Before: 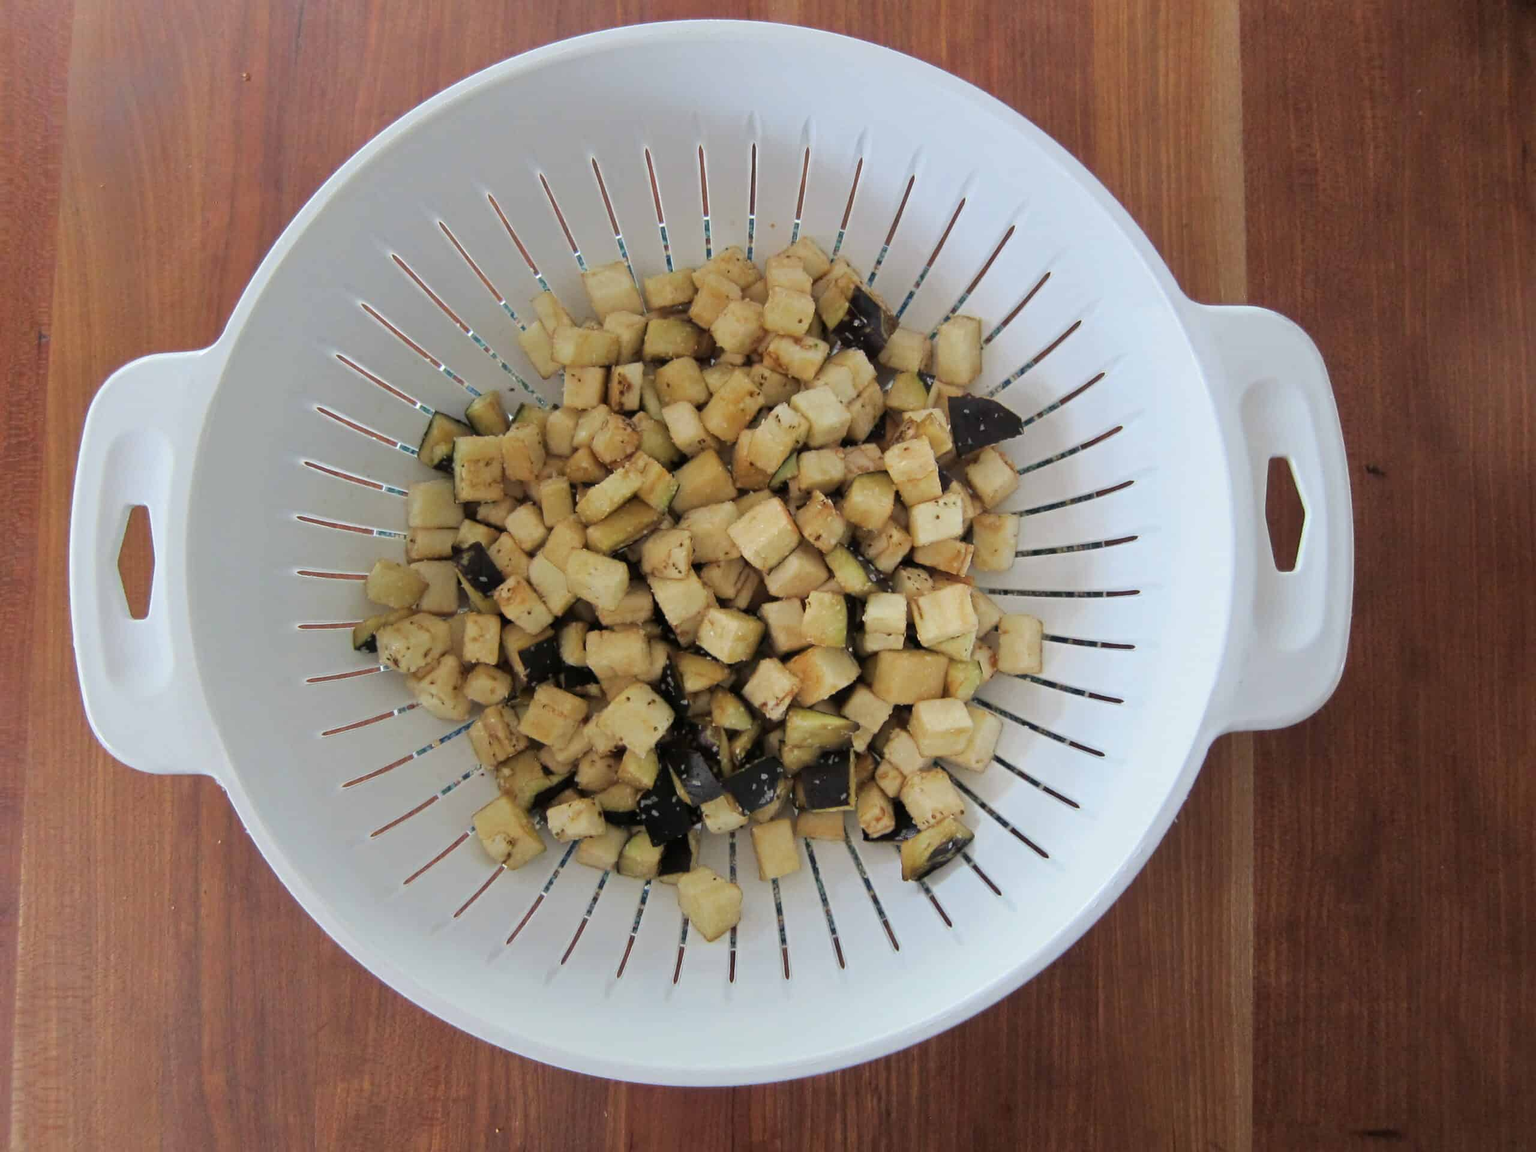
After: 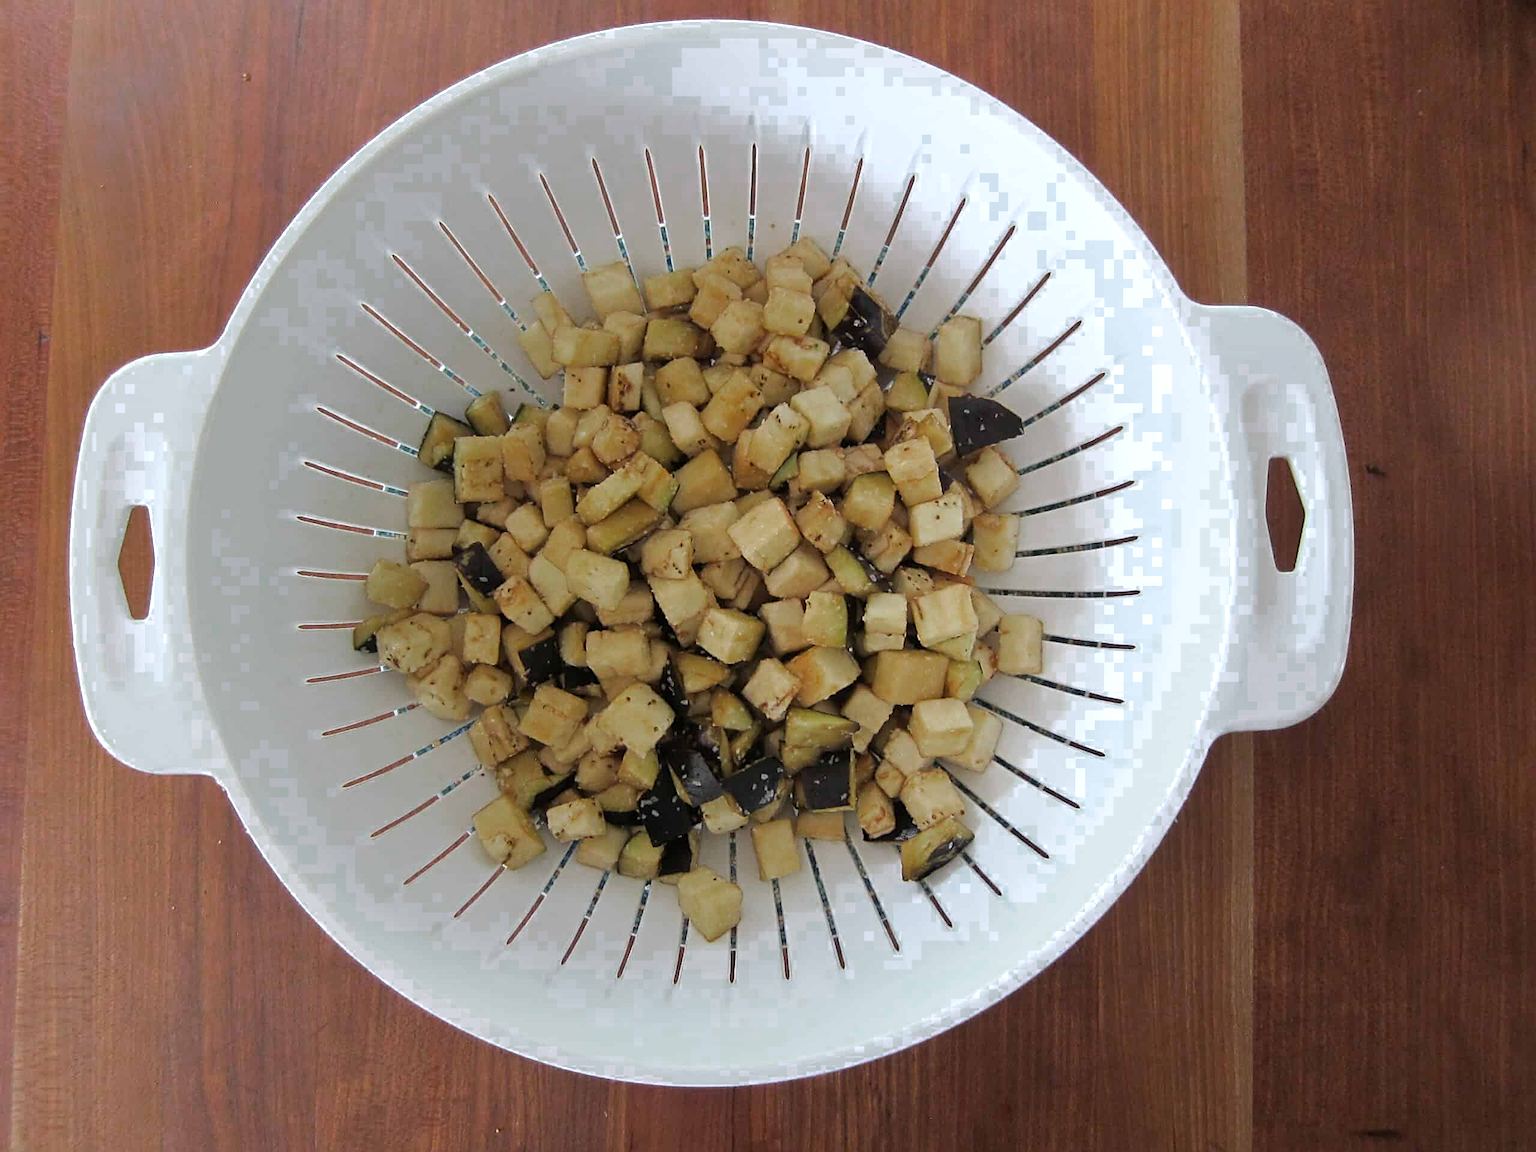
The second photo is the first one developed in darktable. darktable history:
color zones: curves: ch0 [(0.203, 0.433) (0.607, 0.517) (0.697, 0.696) (0.705, 0.897)]
sharpen: on, module defaults
